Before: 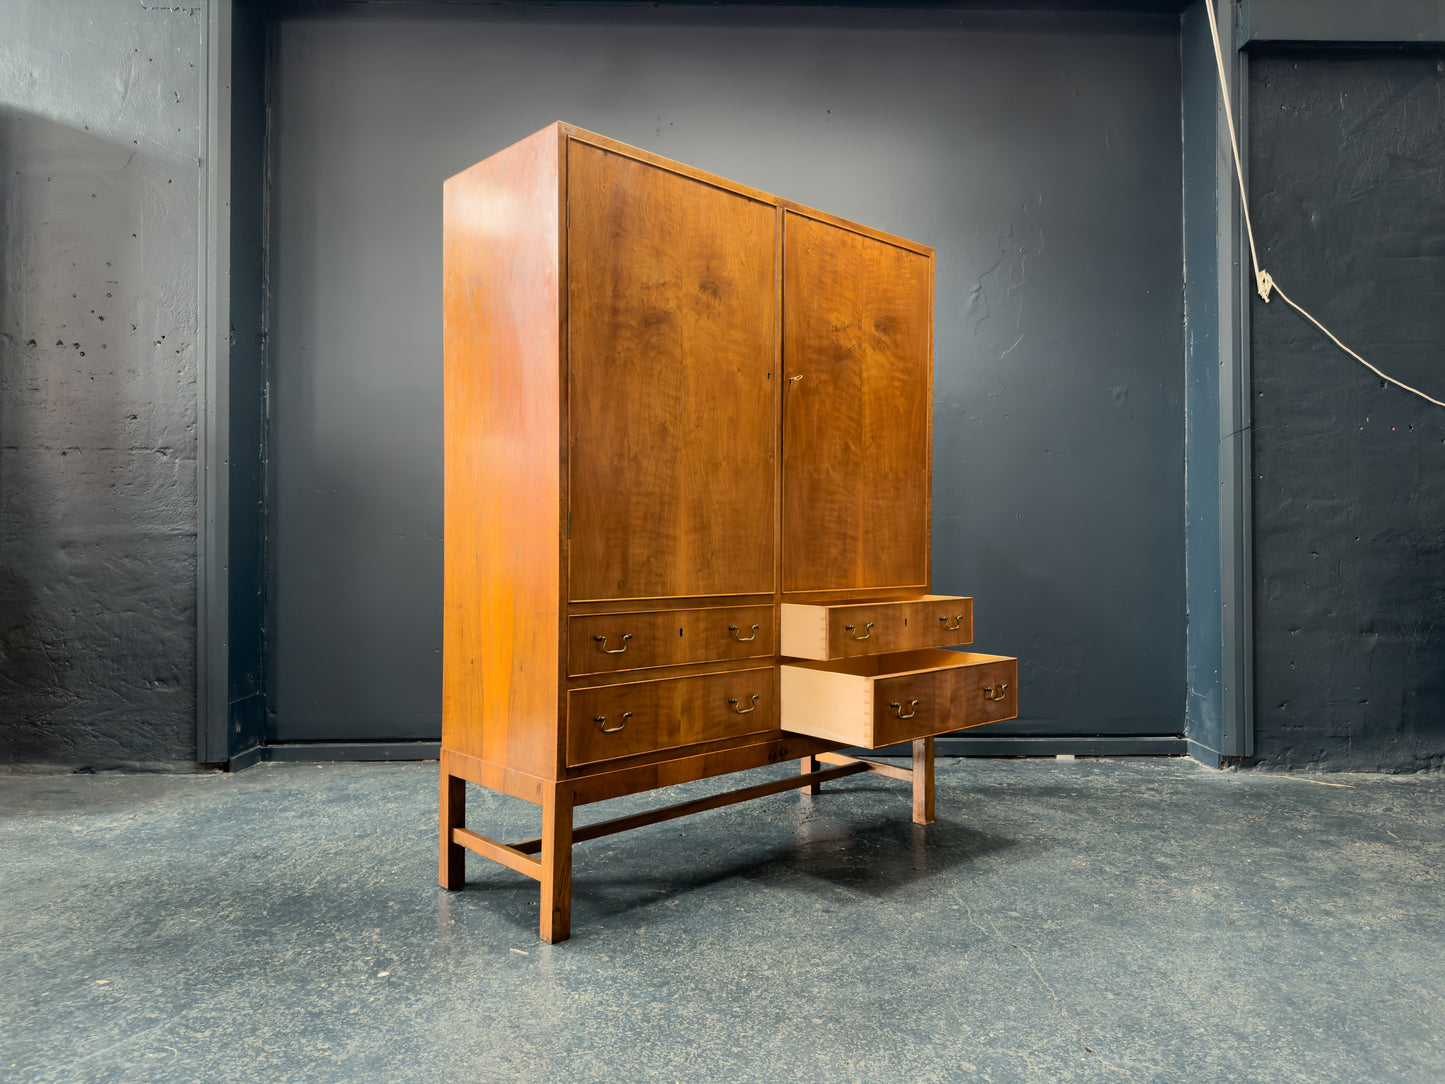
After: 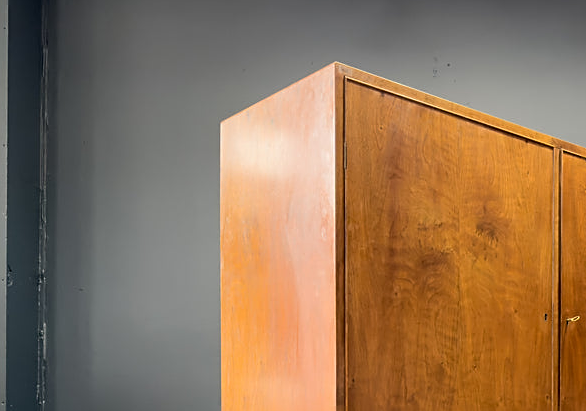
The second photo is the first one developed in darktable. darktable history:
crop: left 15.452%, top 5.459%, right 43.956%, bottom 56.62%
sharpen: on, module defaults
